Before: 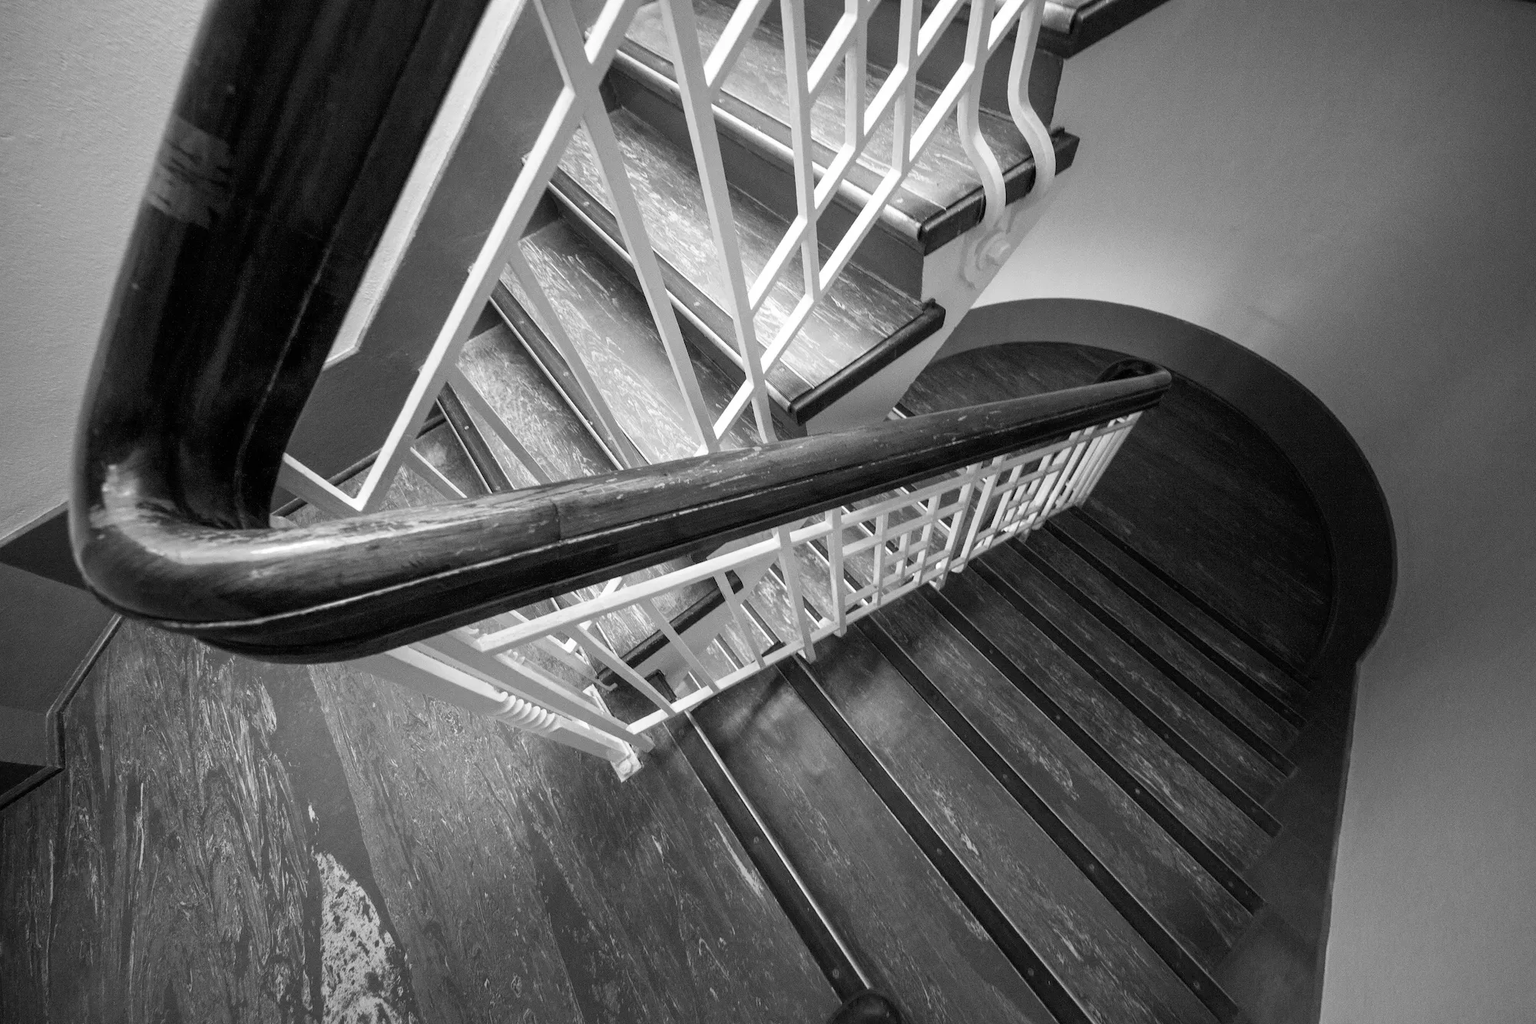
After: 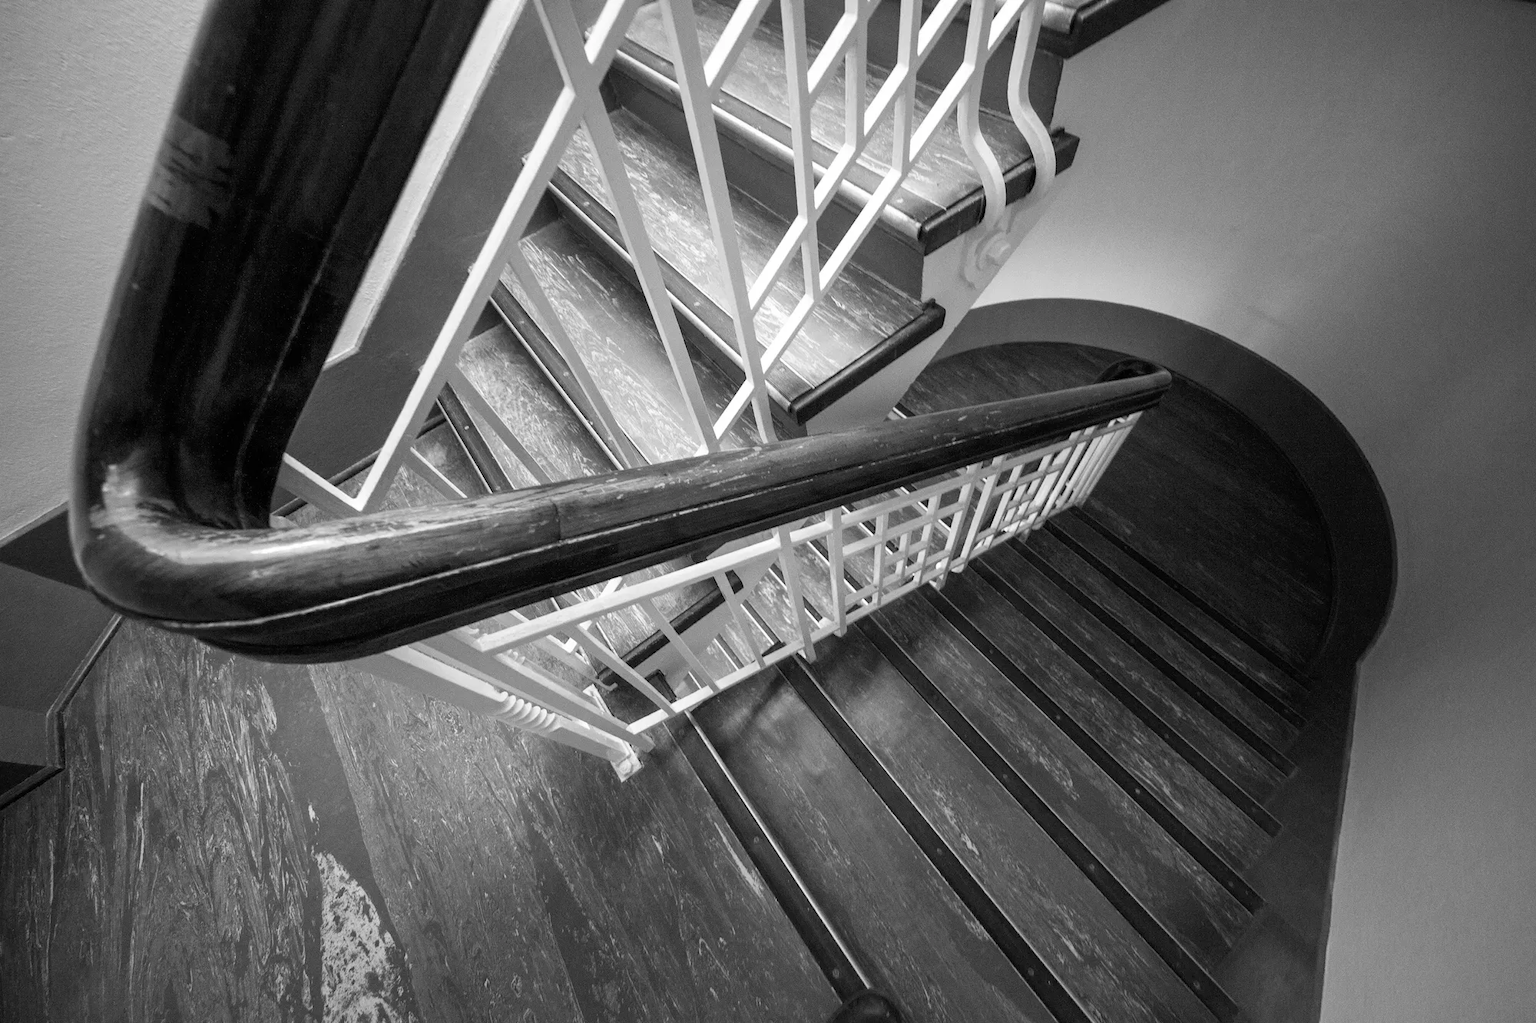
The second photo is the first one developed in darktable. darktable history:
color correction: highlights b* -0.028
color balance rgb: linear chroma grading › global chroma 15.446%, perceptual saturation grading › global saturation 20%, perceptual saturation grading › highlights -50.223%, perceptual saturation grading › shadows 30.633%
